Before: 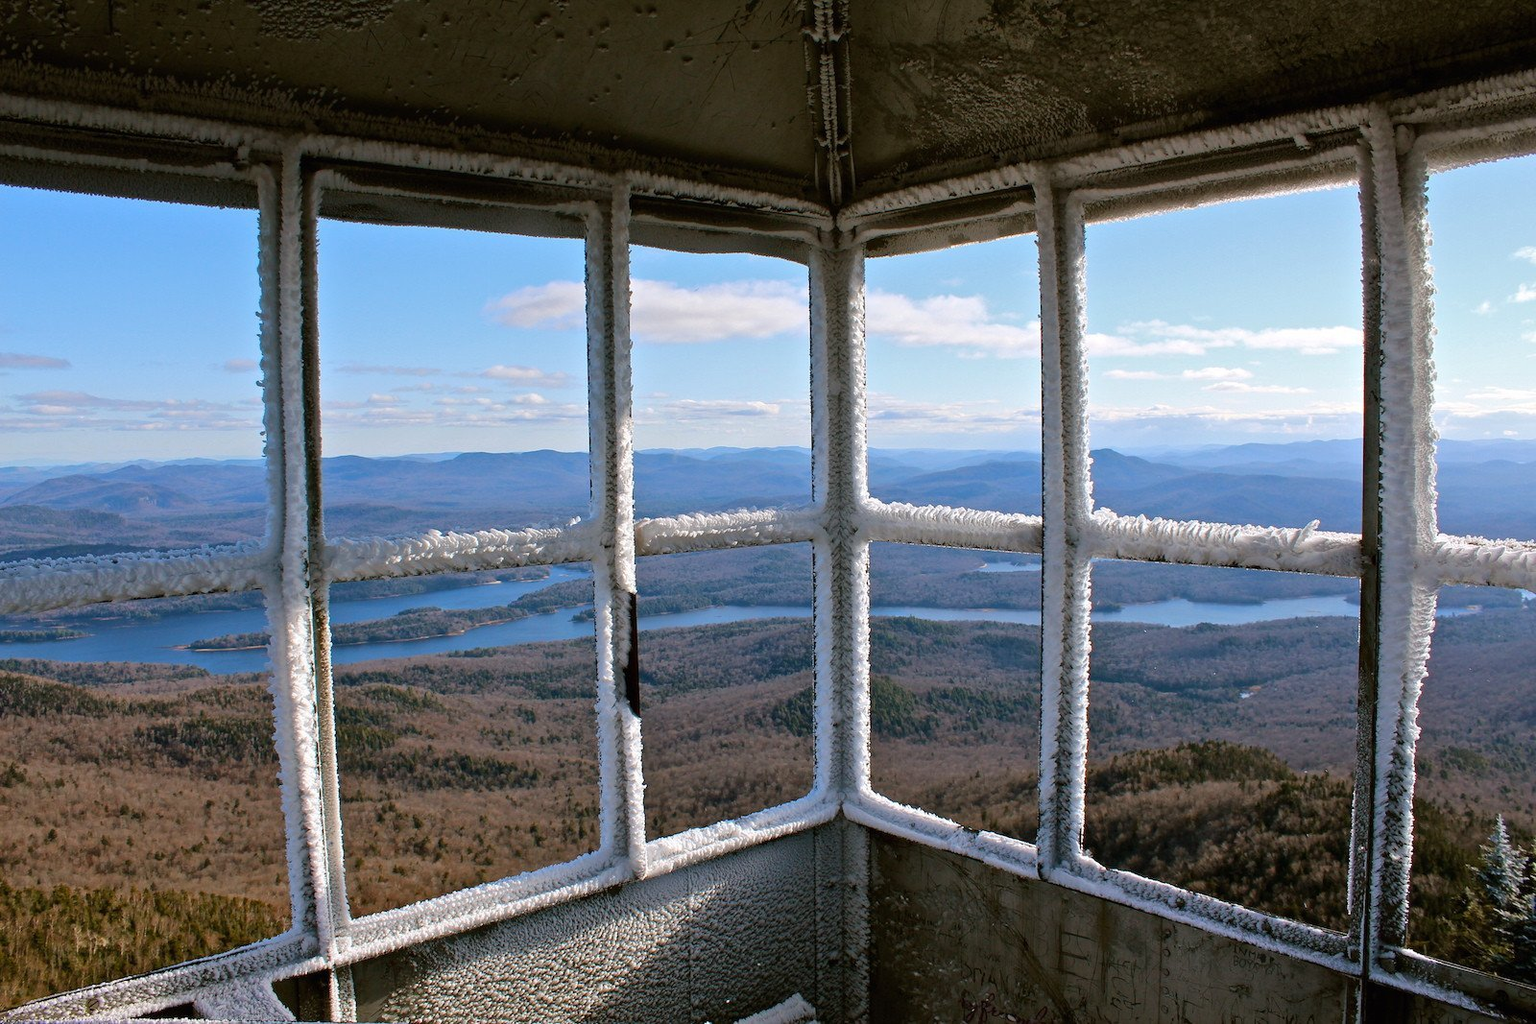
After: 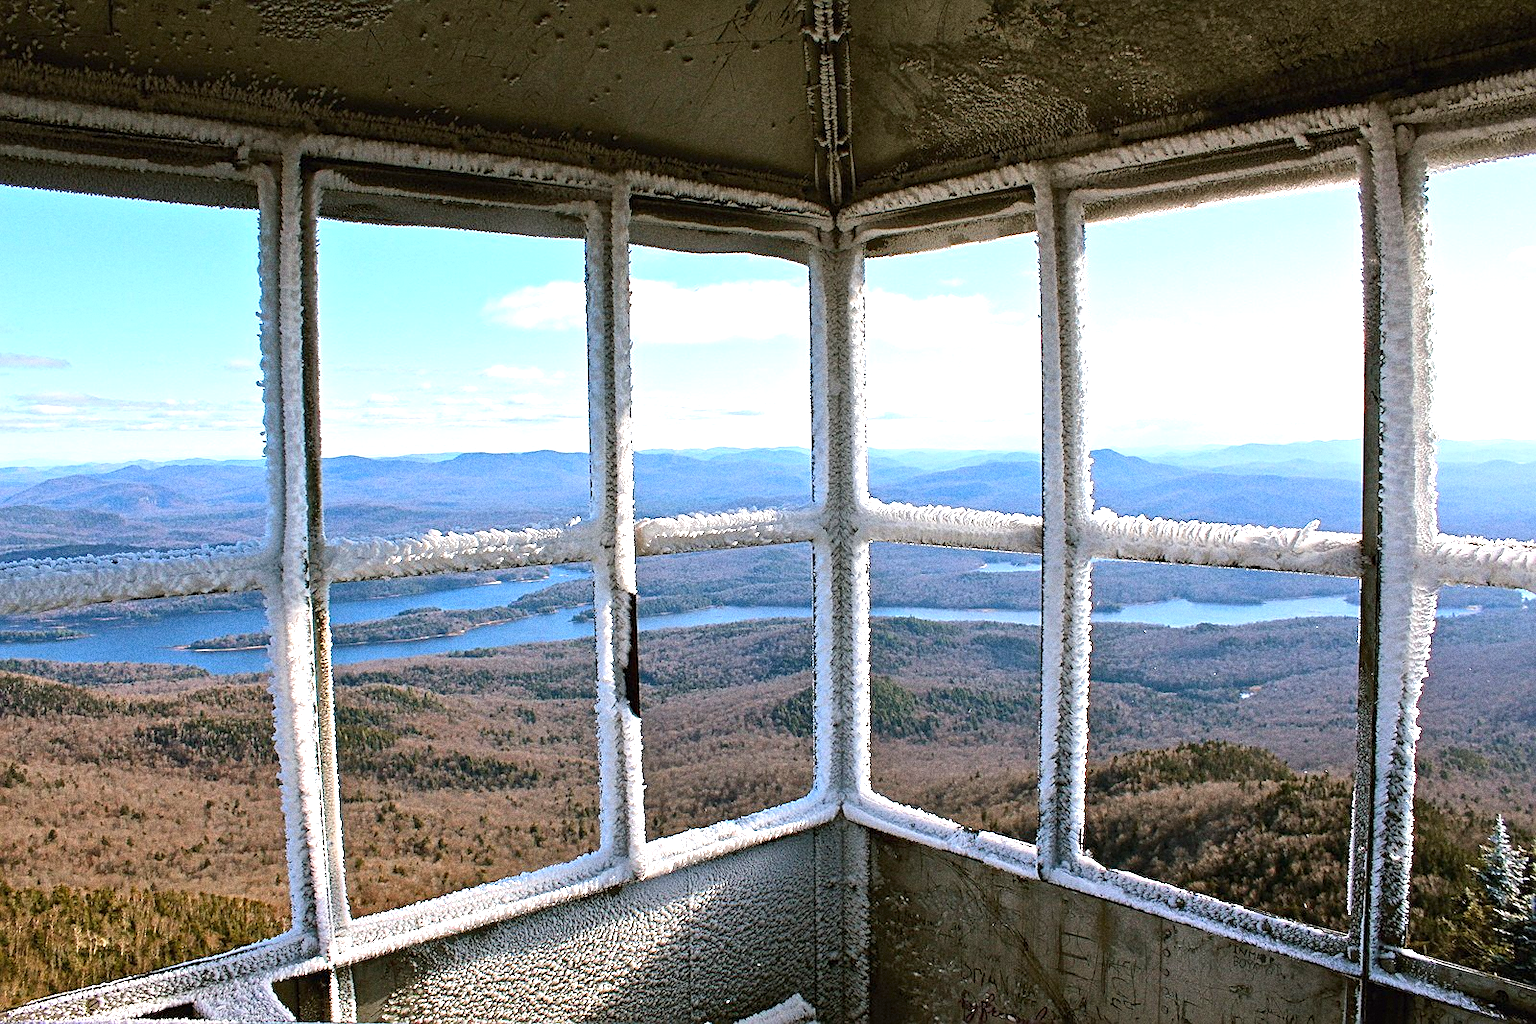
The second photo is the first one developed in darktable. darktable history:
exposure: black level correction 0, exposure 1 EV, compensate exposure bias true, compensate highlight preservation false
grain: coarseness 0.09 ISO, strength 40%
sharpen: on, module defaults
